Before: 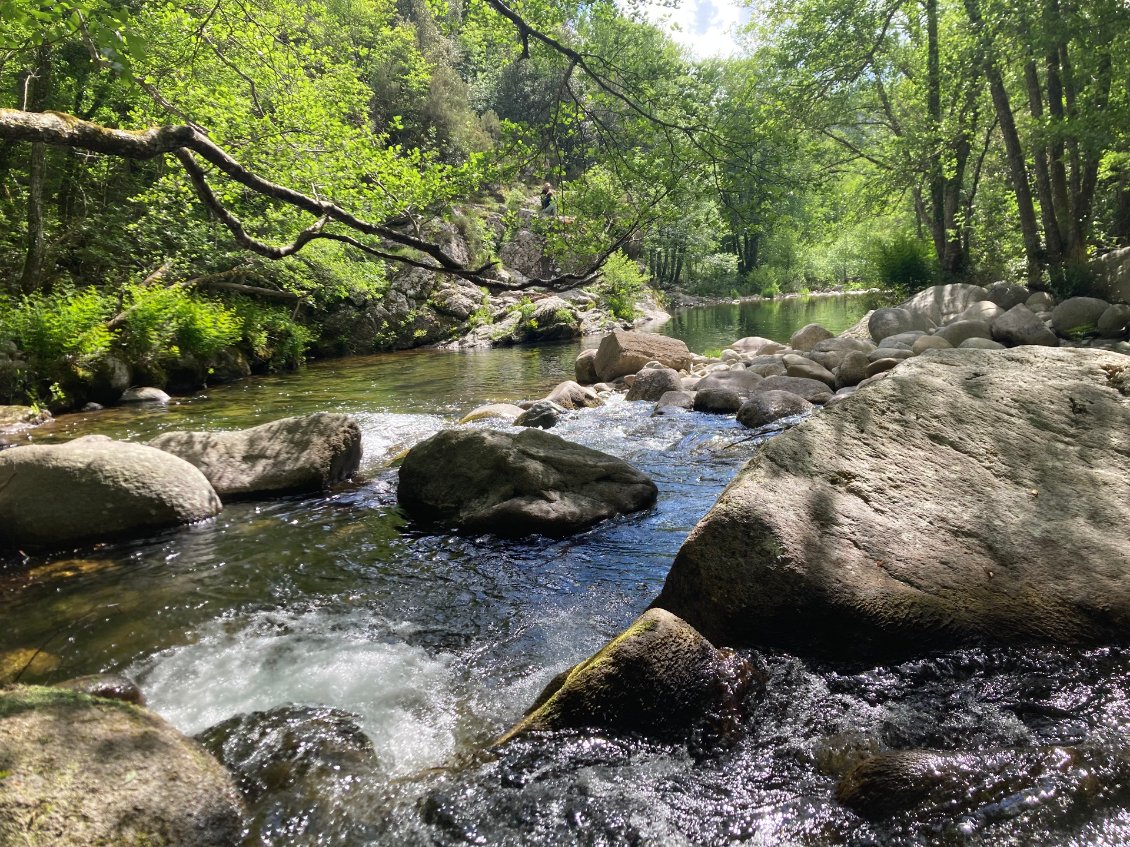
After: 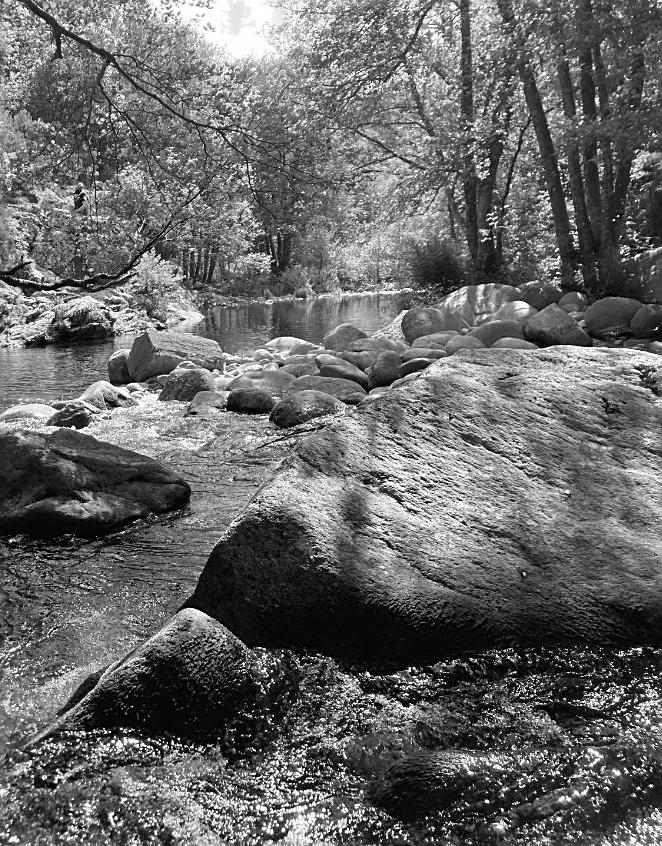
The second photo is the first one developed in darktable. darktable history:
color correction: highlights a* -0.772, highlights b* -8.92
monochrome: on, module defaults
sharpen: on, module defaults
crop: left 41.402%
